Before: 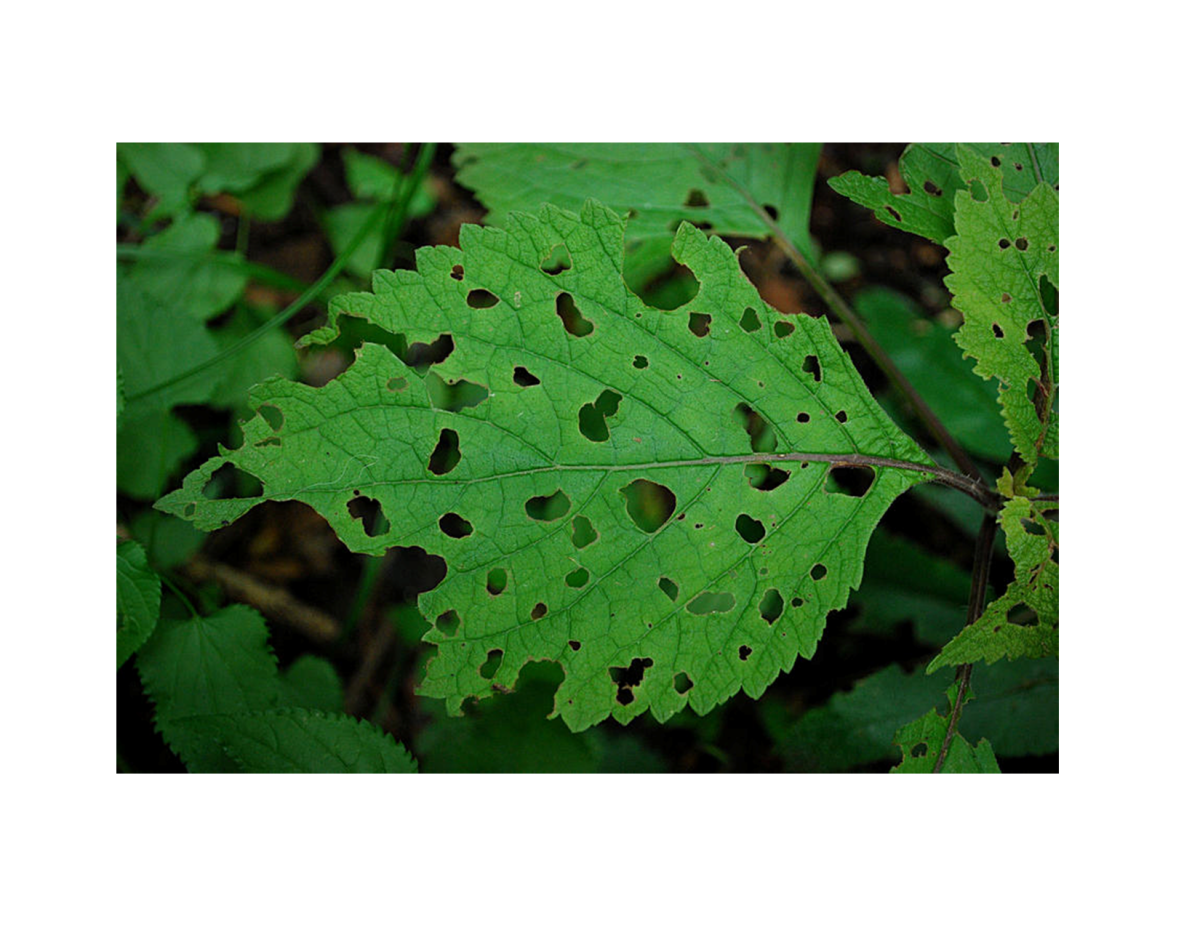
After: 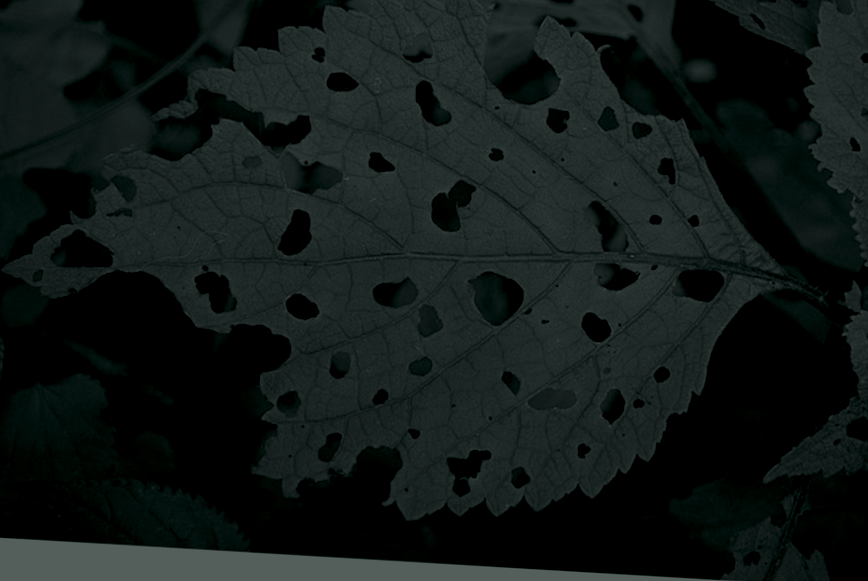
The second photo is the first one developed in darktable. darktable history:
colorize: hue 90°, saturation 19%, lightness 1.59%, version 1
crop and rotate: angle -3.37°, left 9.79%, top 20.73%, right 12.42%, bottom 11.82%
color zones: curves: ch0 [(0, 0.613) (0.01, 0.613) (0.245, 0.448) (0.498, 0.529) (0.642, 0.665) (0.879, 0.777) (0.99, 0.613)]; ch1 [(0, 0) (0.143, 0) (0.286, 0) (0.429, 0) (0.571, 0) (0.714, 0) (0.857, 0)], mix -93.41%
shadows and highlights: shadows 5, soften with gaussian
